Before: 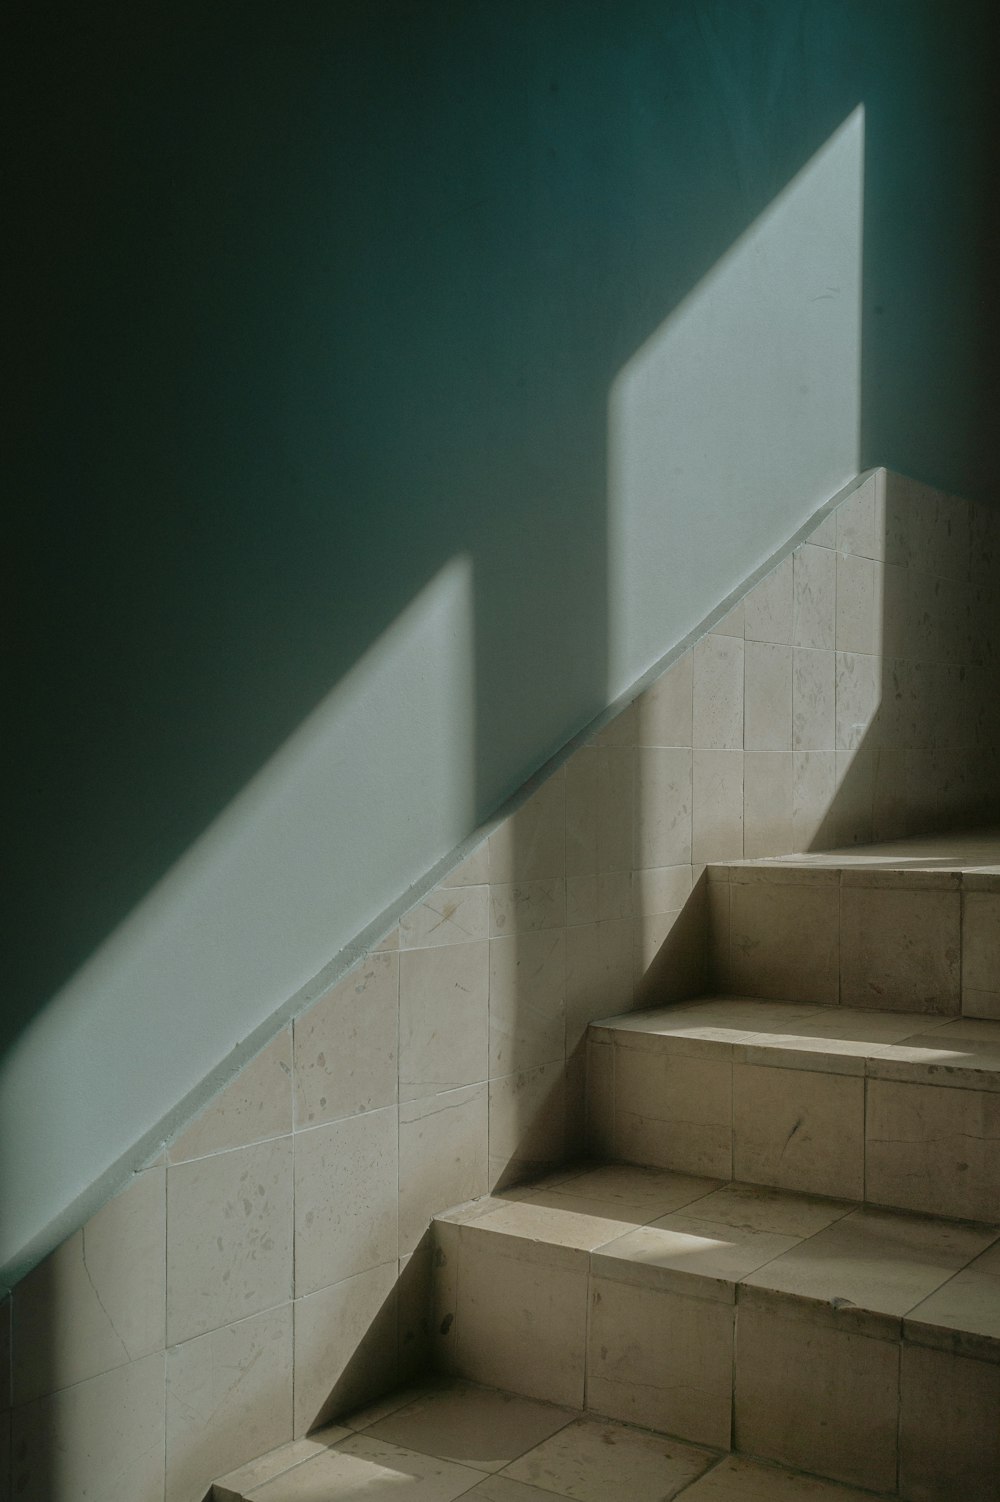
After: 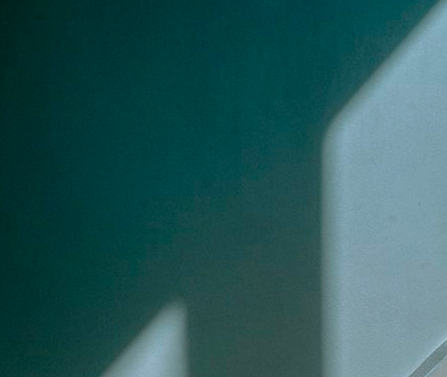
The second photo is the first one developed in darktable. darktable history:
crop: left 28.64%, top 16.832%, right 26.637%, bottom 58.055%
local contrast: on, module defaults
color calibration: x 0.37, y 0.377, temperature 4289.93 K
